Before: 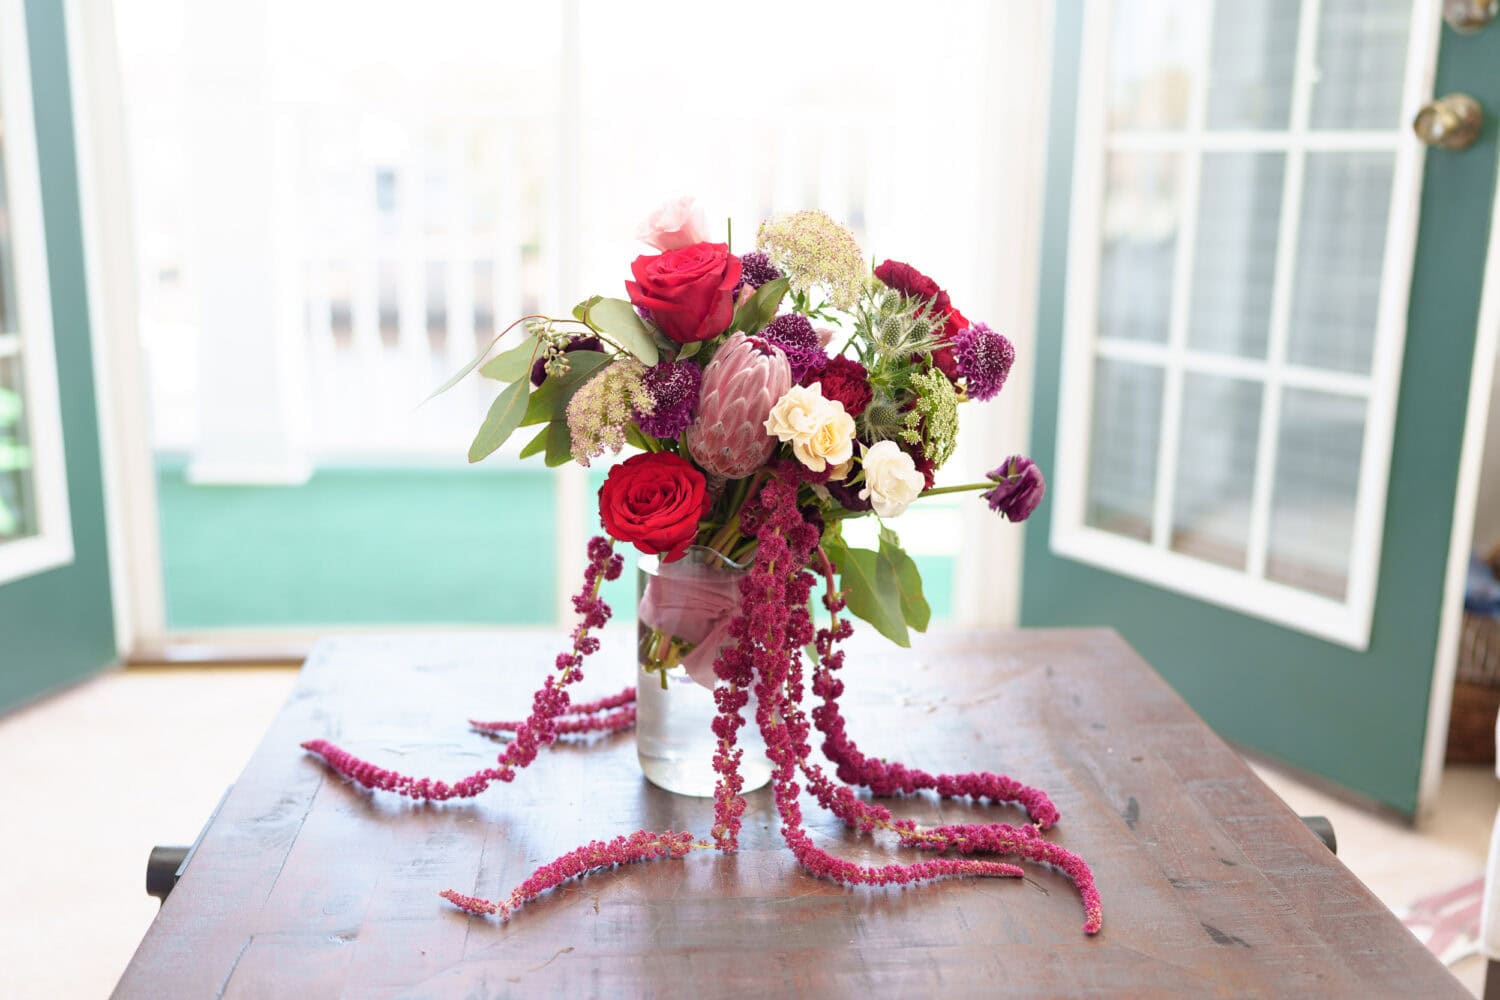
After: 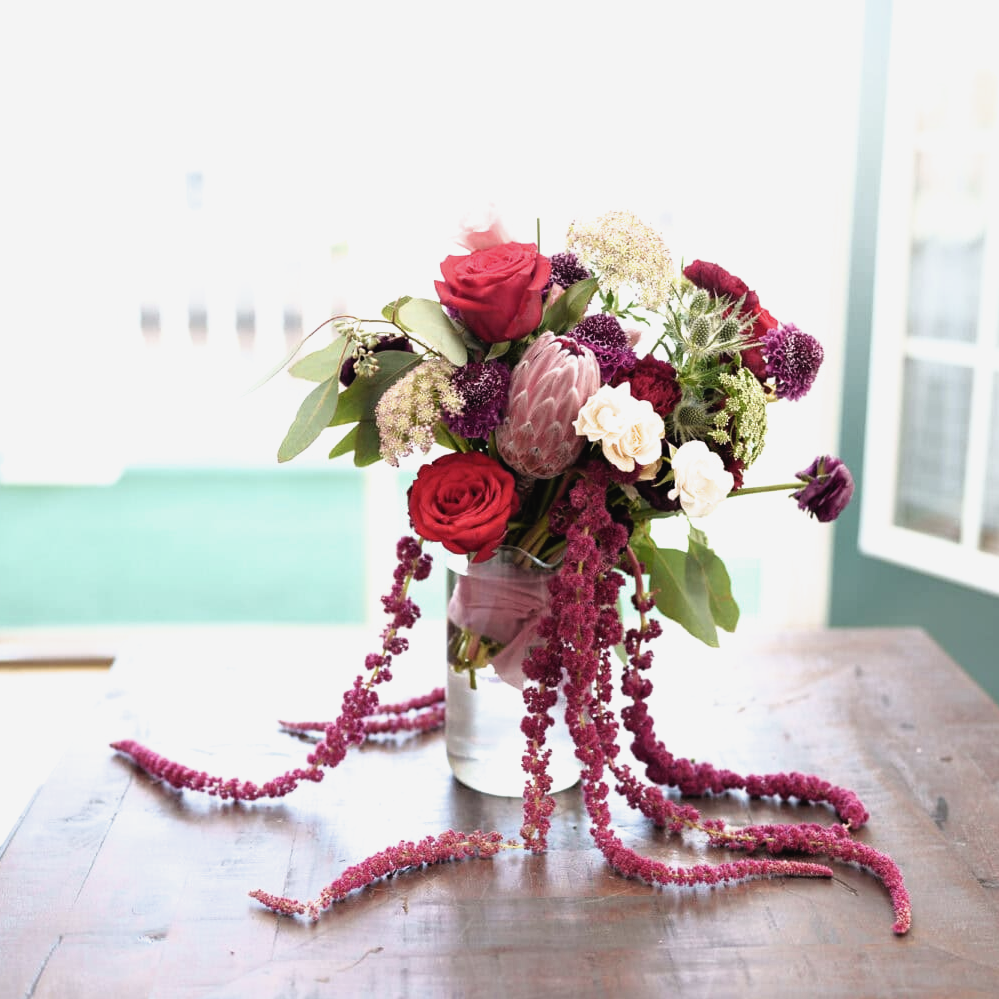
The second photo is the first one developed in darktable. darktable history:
contrast brightness saturation: contrast -0.067, brightness -0.044, saturation -0.111
filmic rgb: black relative exposure -8.26 EV, white relative exposure 2.2 EV, target white luminance 99.947%, hardness 7.1, latitude 74.38%, contrast 1.324, highlights saturation mix -1.82%, shadows ↔ highlights balance 30.19%
crop and rotate: left 12.837%, right 20.508%
